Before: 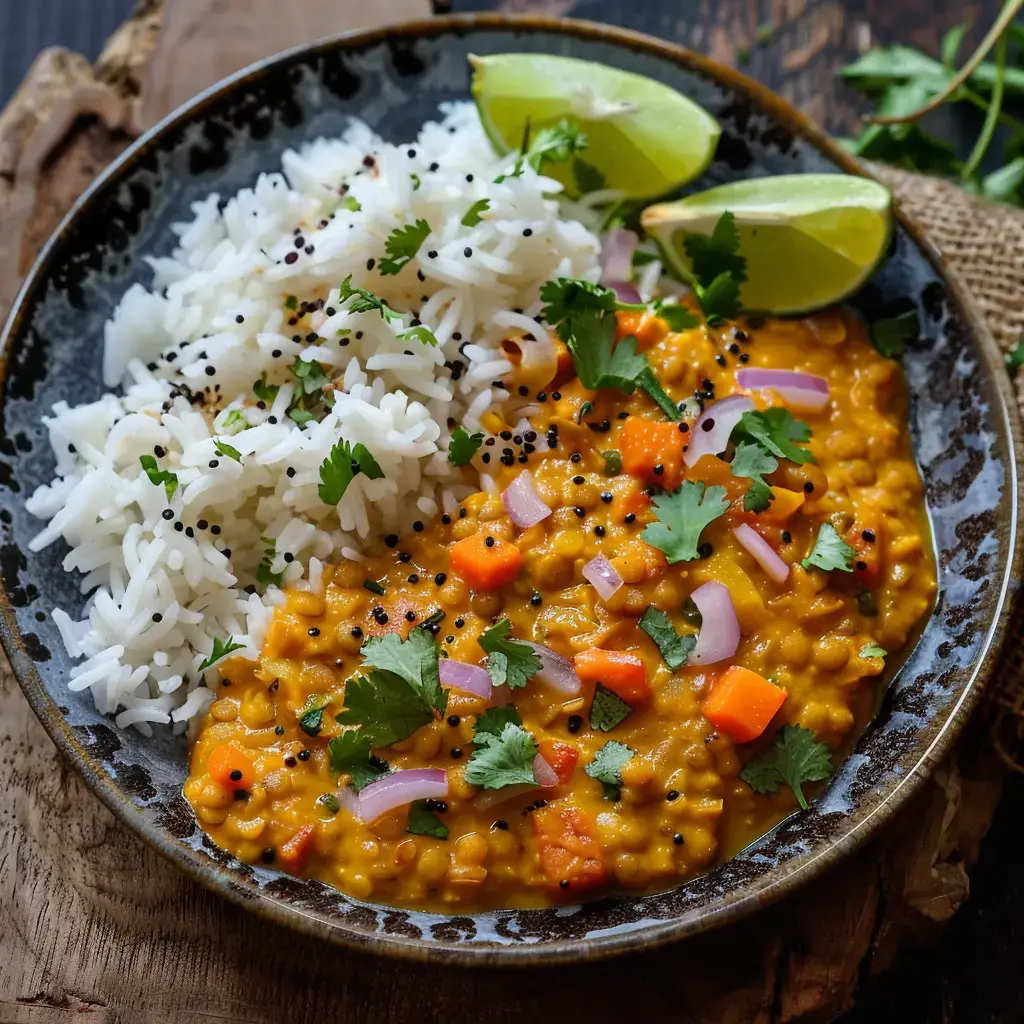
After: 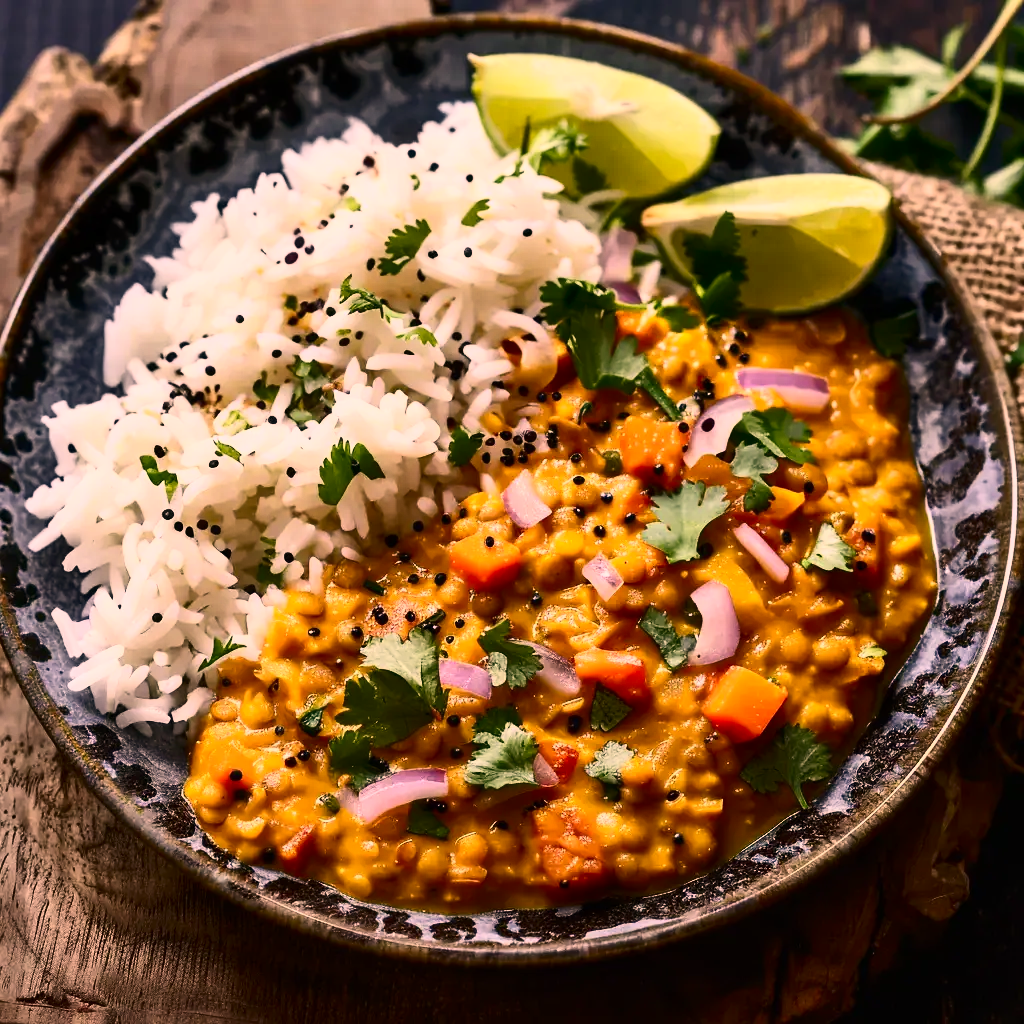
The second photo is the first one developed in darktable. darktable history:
tone equalizer: on, module defaults
contrast brightness saturation: contrast 0.39, brightness 0.1
color correction: highlights a* 21.16, highlights b* 19.61
